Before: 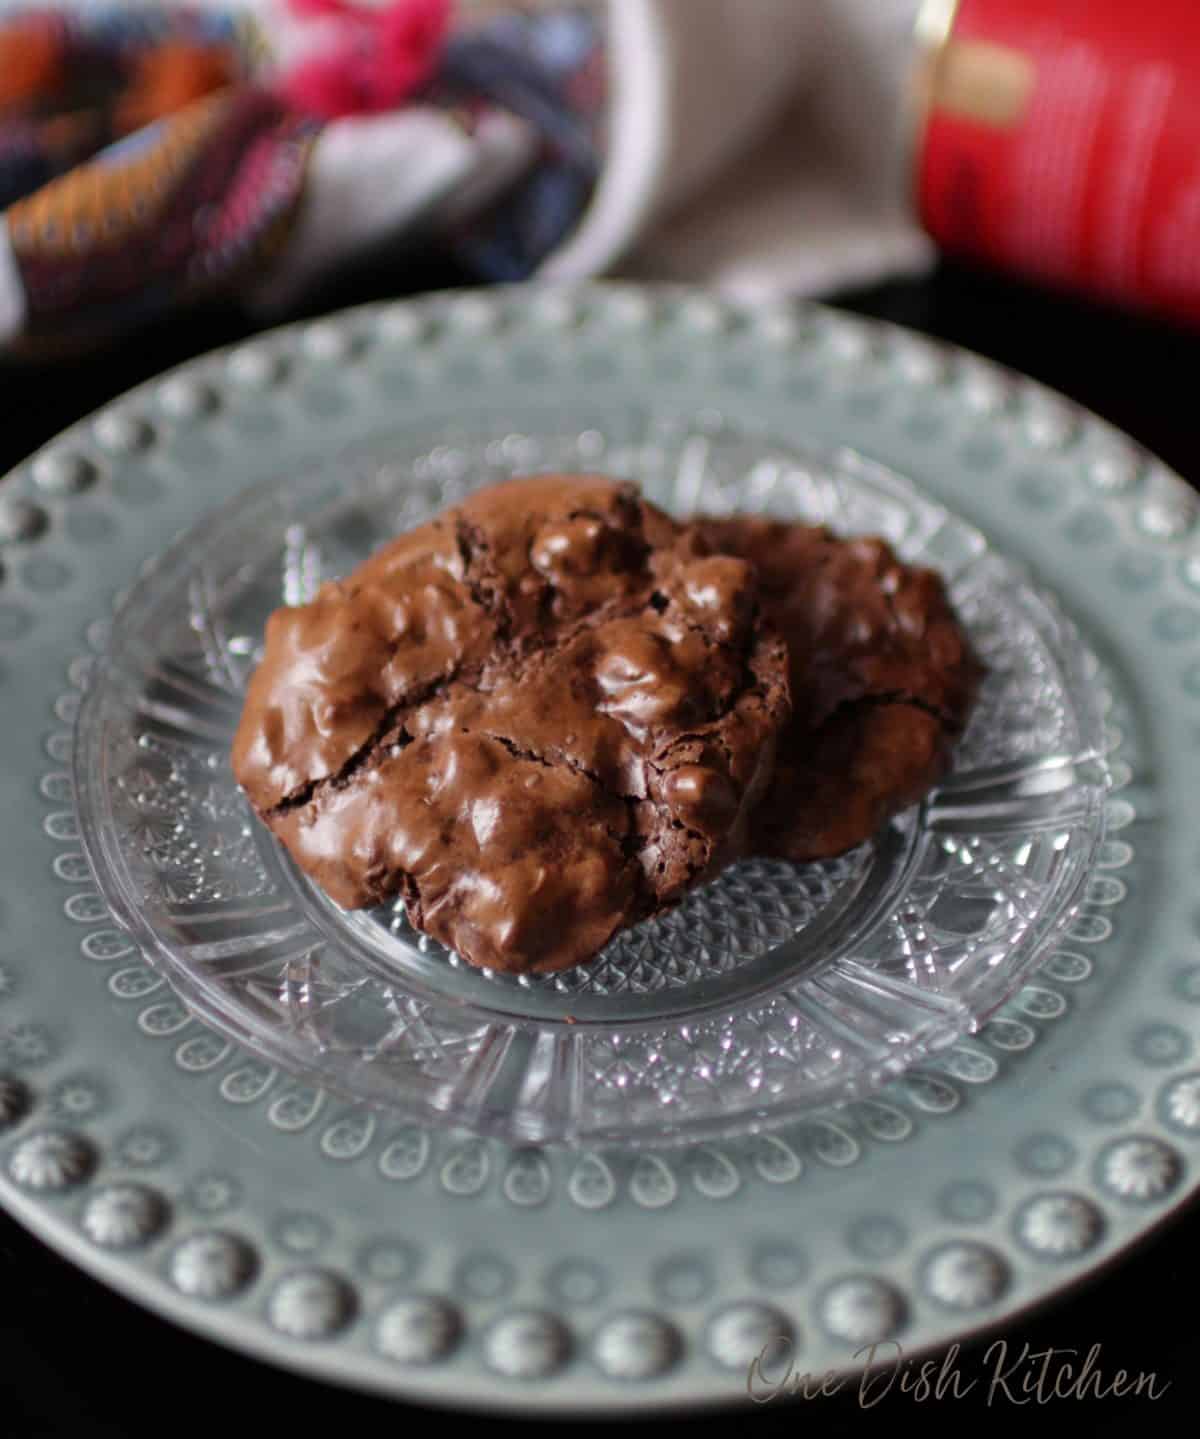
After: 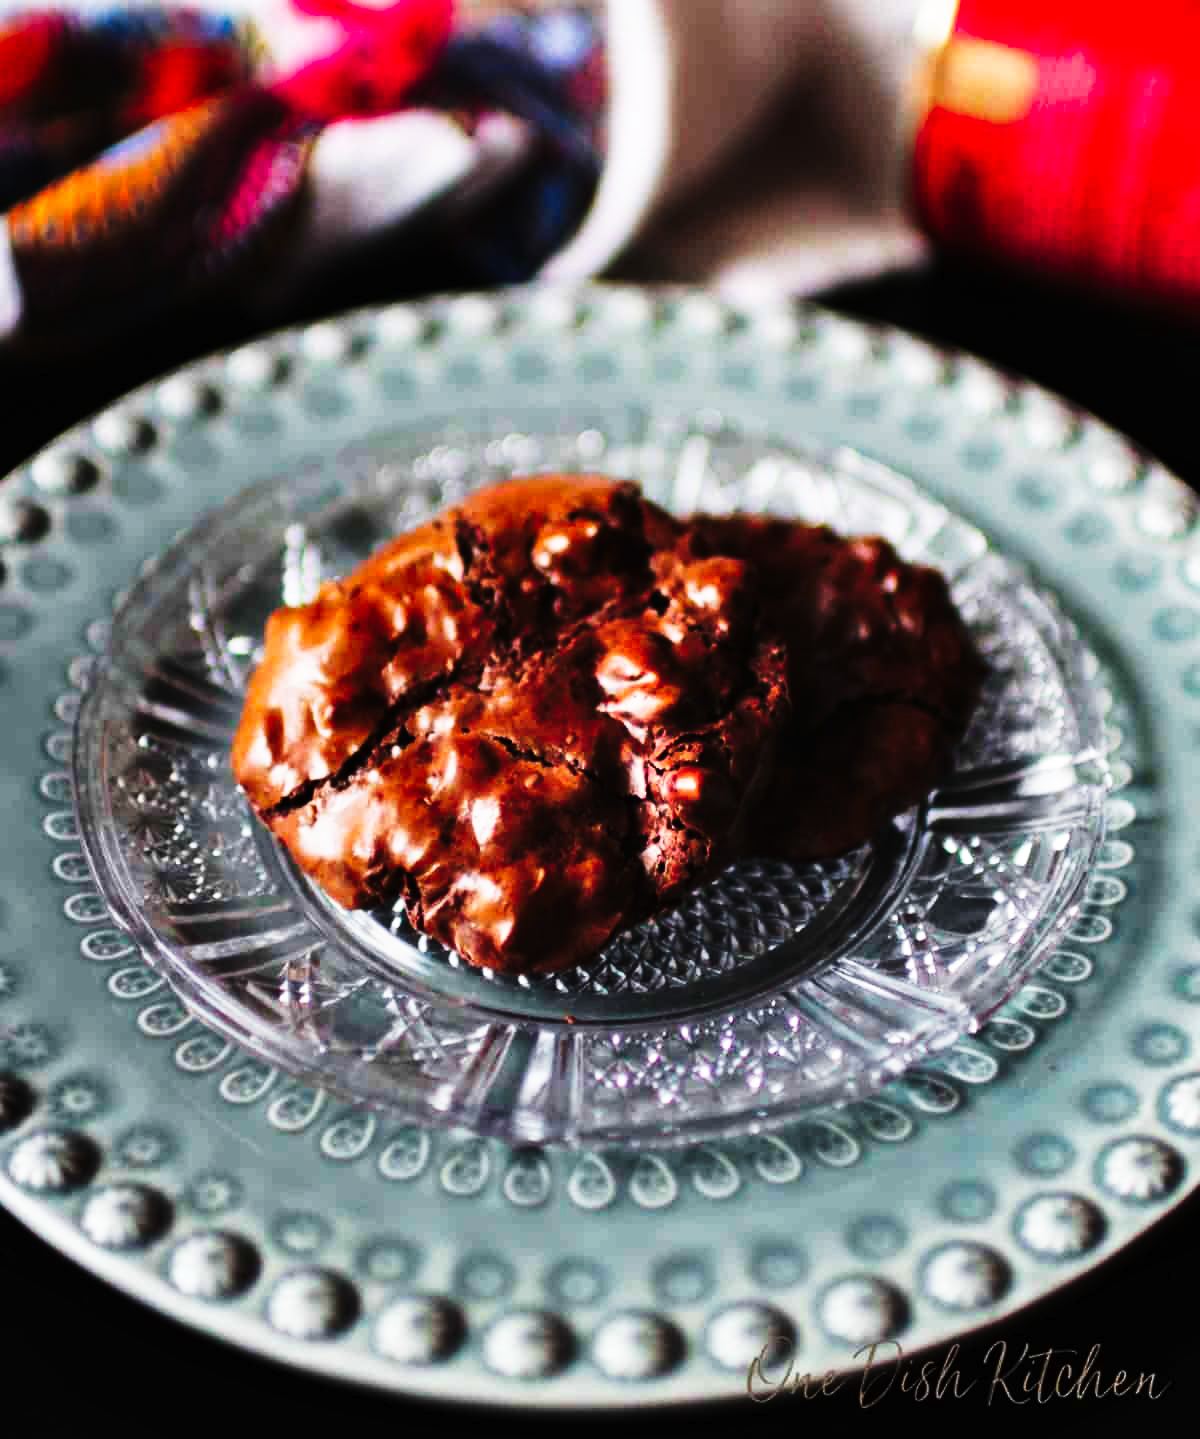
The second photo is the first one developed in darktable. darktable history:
shadows and highlights: shadows 49, highlights -41, soften with gaussian
tone curve: curves: ch0 [(0, 0) (0.003, 0.006) (0.011, 0.008) (0.025, 0.011) (0.044, 0.015) (0.069, 0.019) (0.1, 0.023) (0.136, 0.03) (0.177, 0.042) (0.224, 0.065) (0.277, 0.103) (0.335, 0.177) (0.399, 0.294) (0.468, 0.463) (0.543, 0.639) (0.623, 0.805) (0.709, 0.909) (0.801, 0.967) (0.898, 0.989) (1, 1)], preserve colors none
